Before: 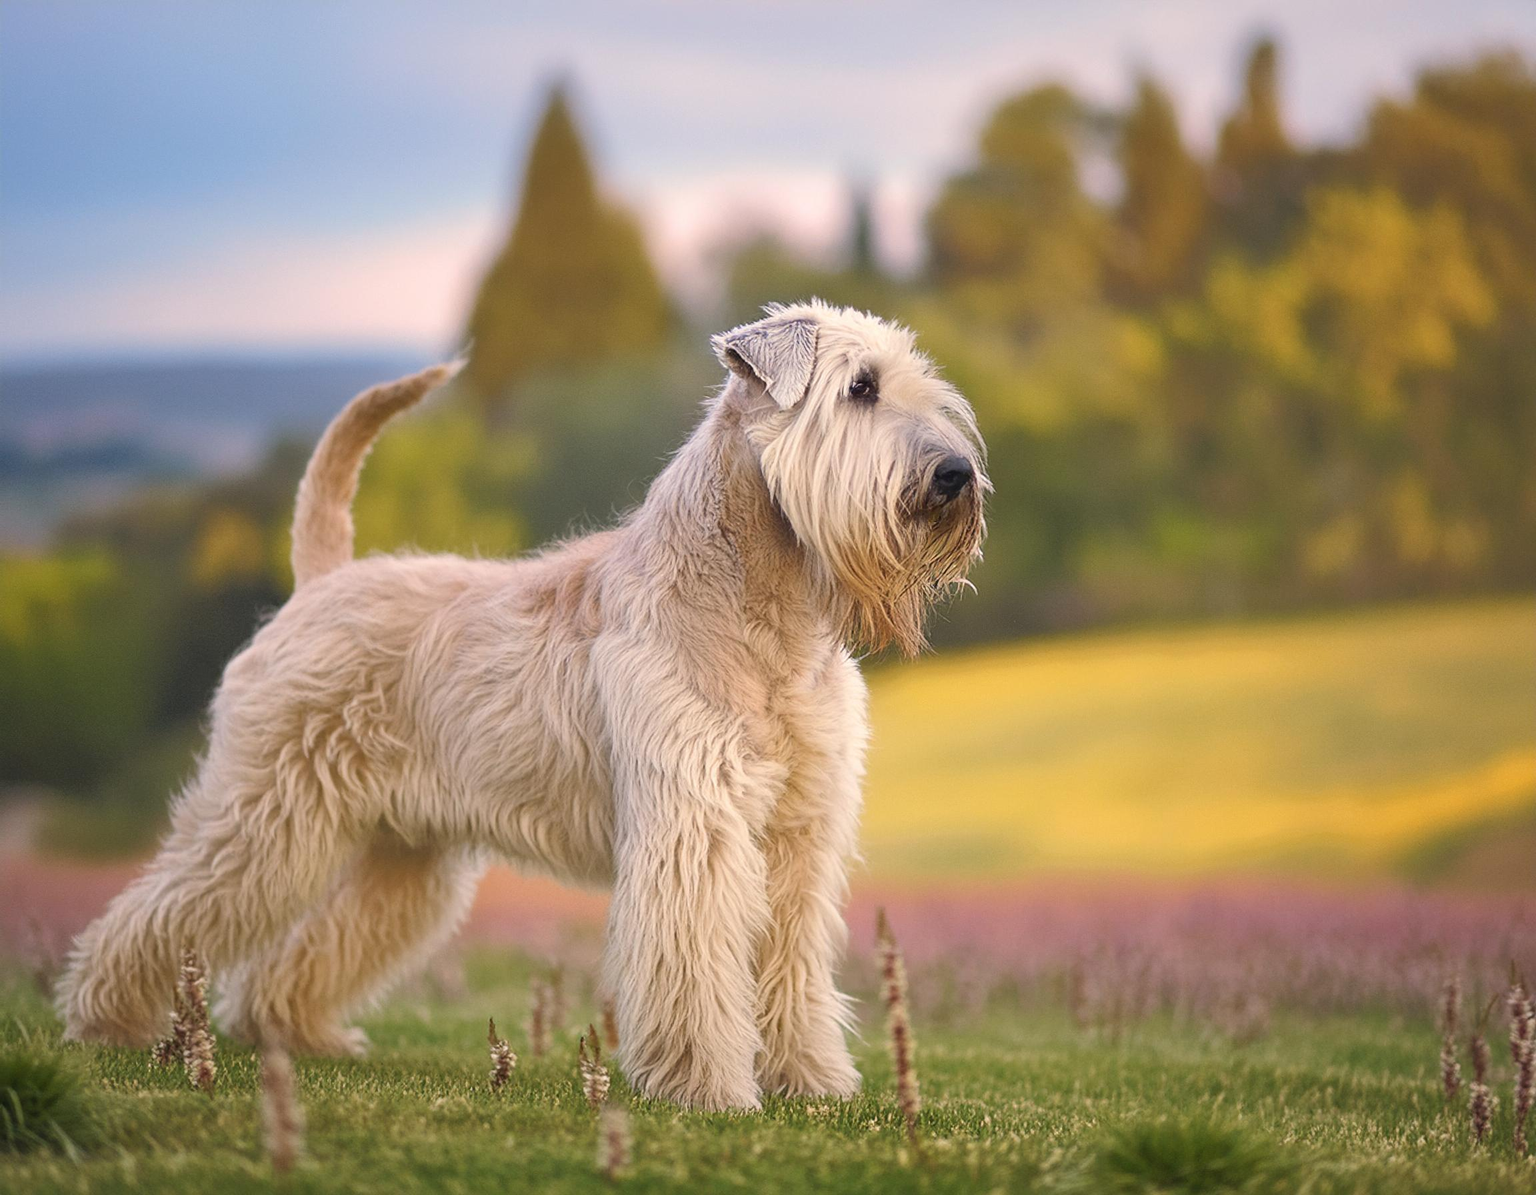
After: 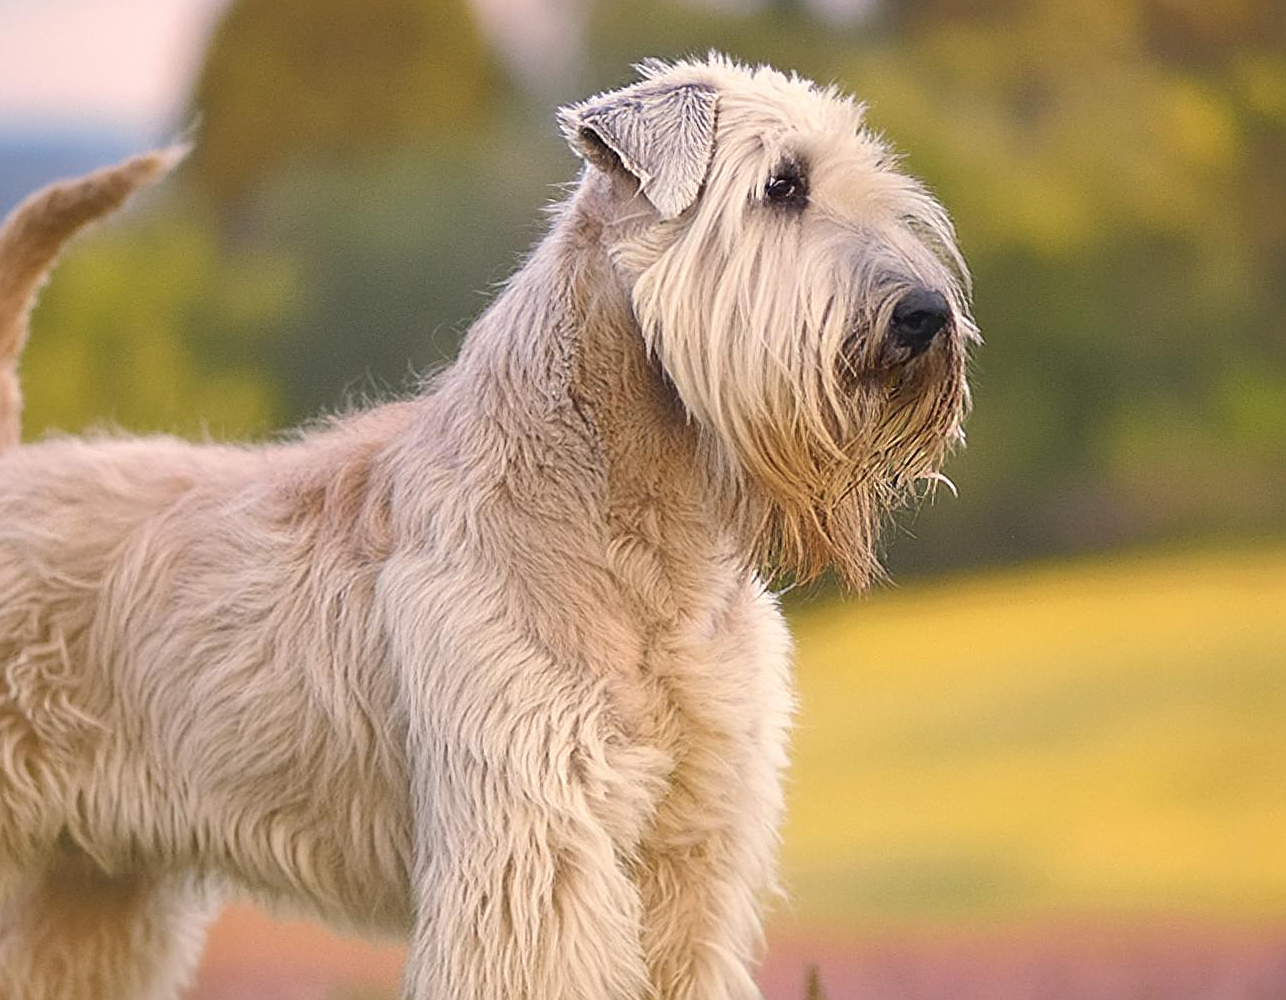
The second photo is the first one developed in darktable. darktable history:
sharpen: on, module defaults
crop and rotate: left 22.13%, top 22.054%, right 22.026%, bottom 22.102%
